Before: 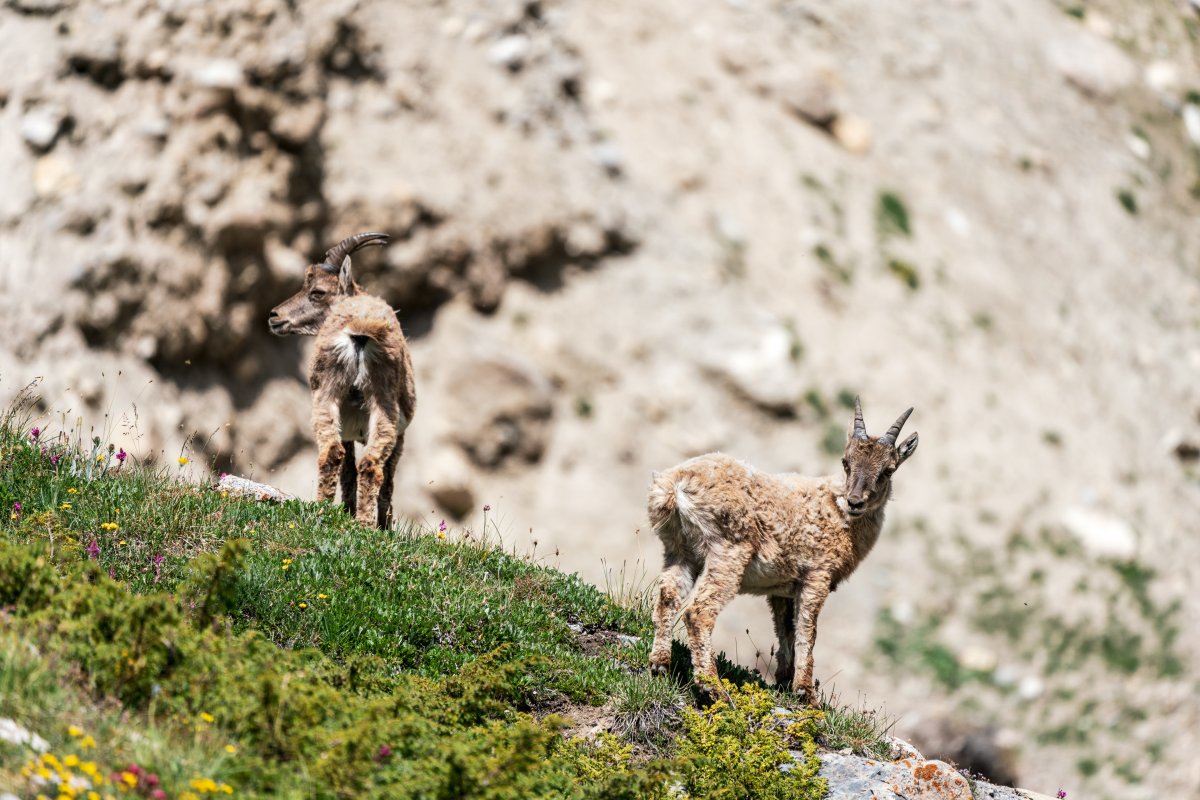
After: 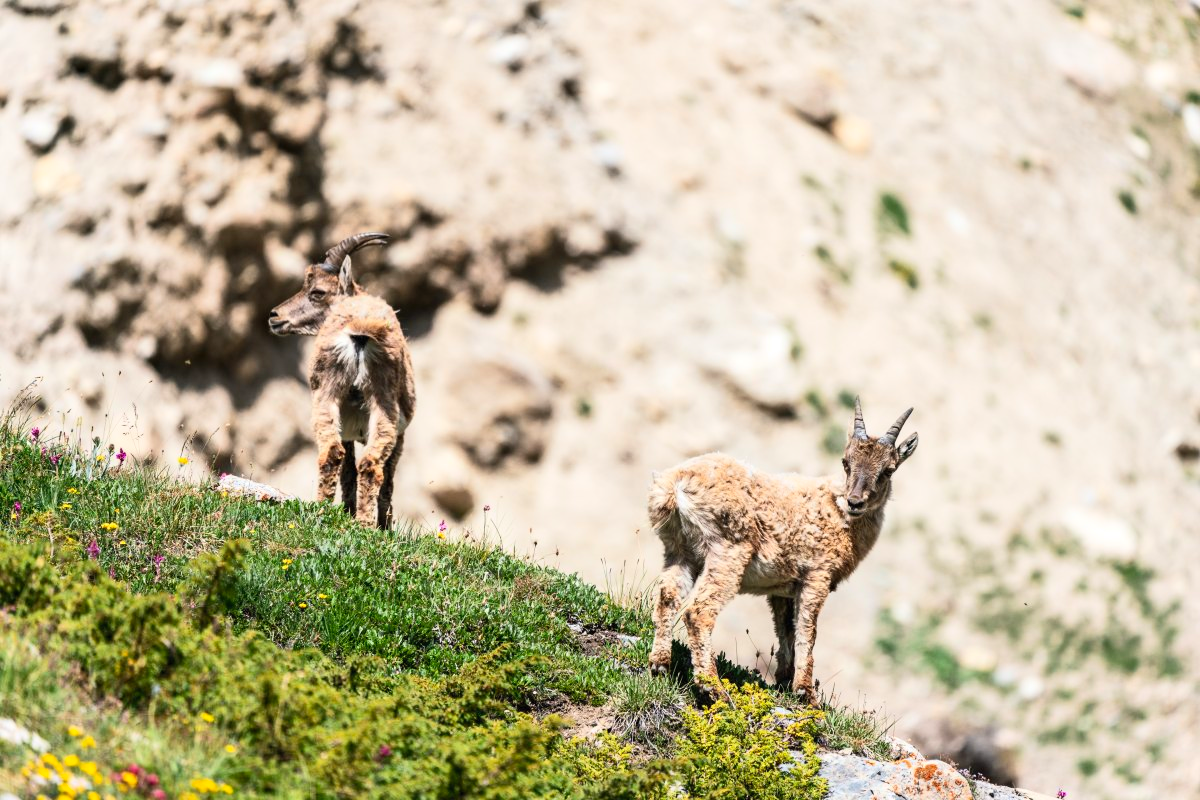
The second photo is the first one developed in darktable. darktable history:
contrast brightness saturation: contrast 0.205, brightness 0.156, saturation 0.216
